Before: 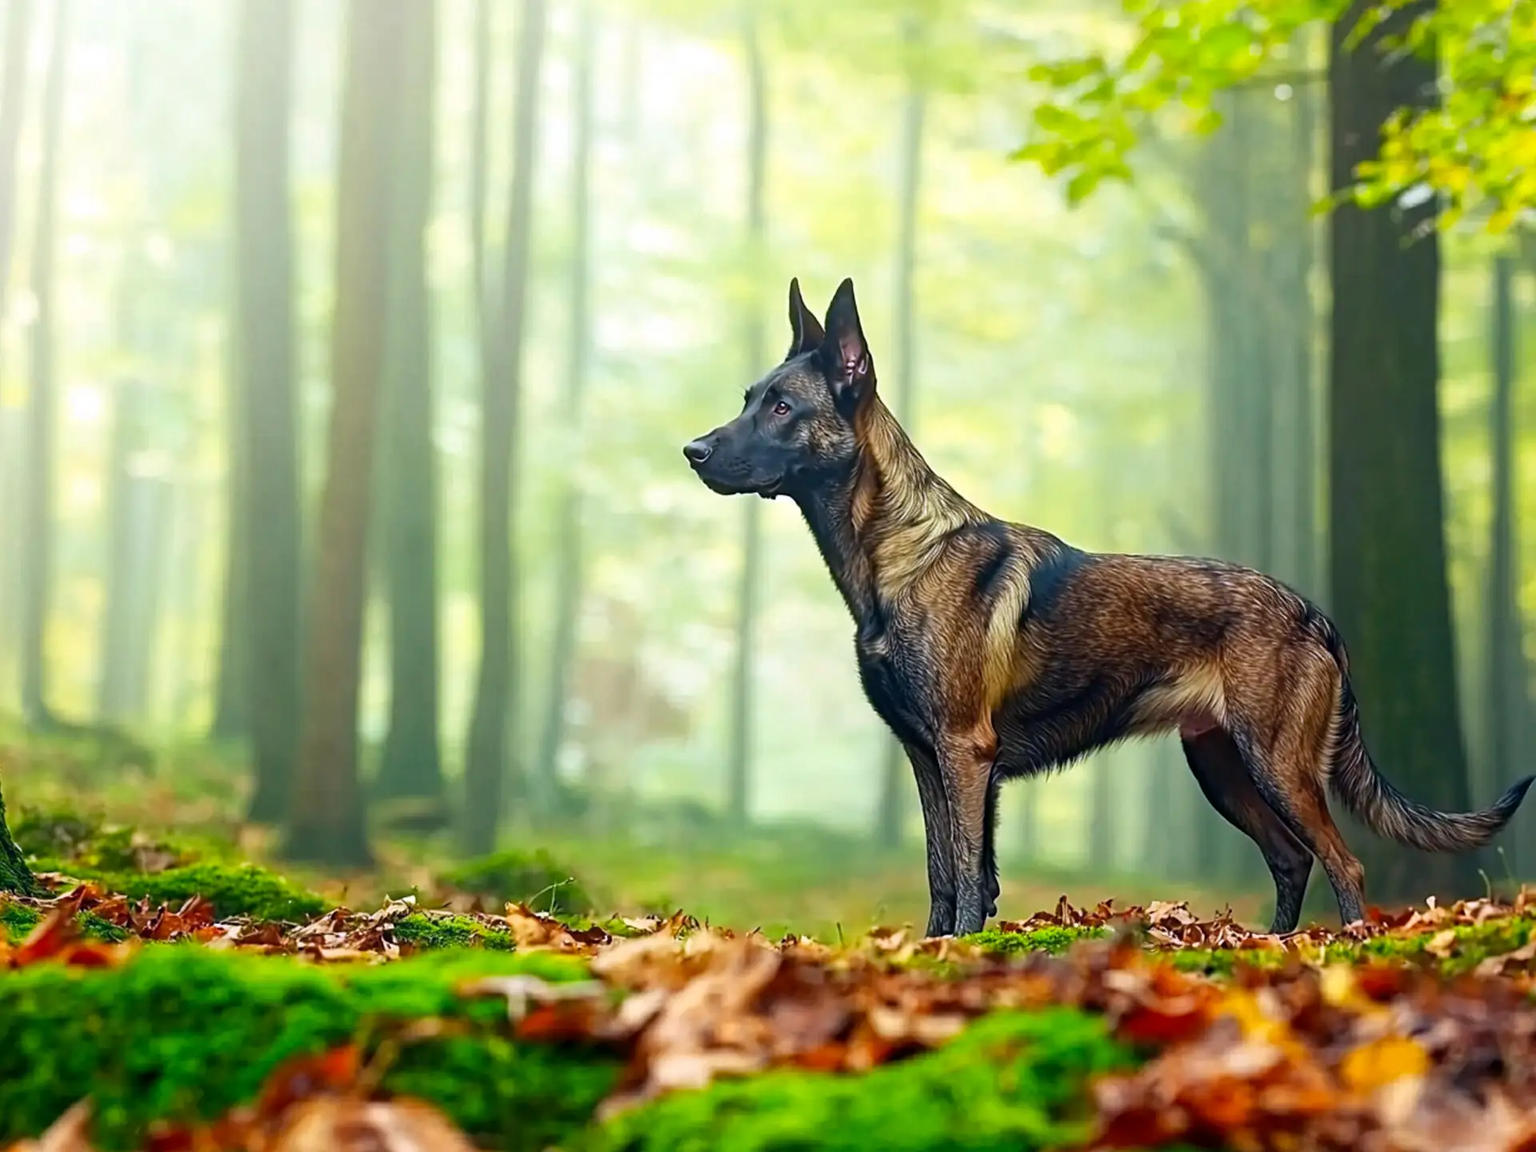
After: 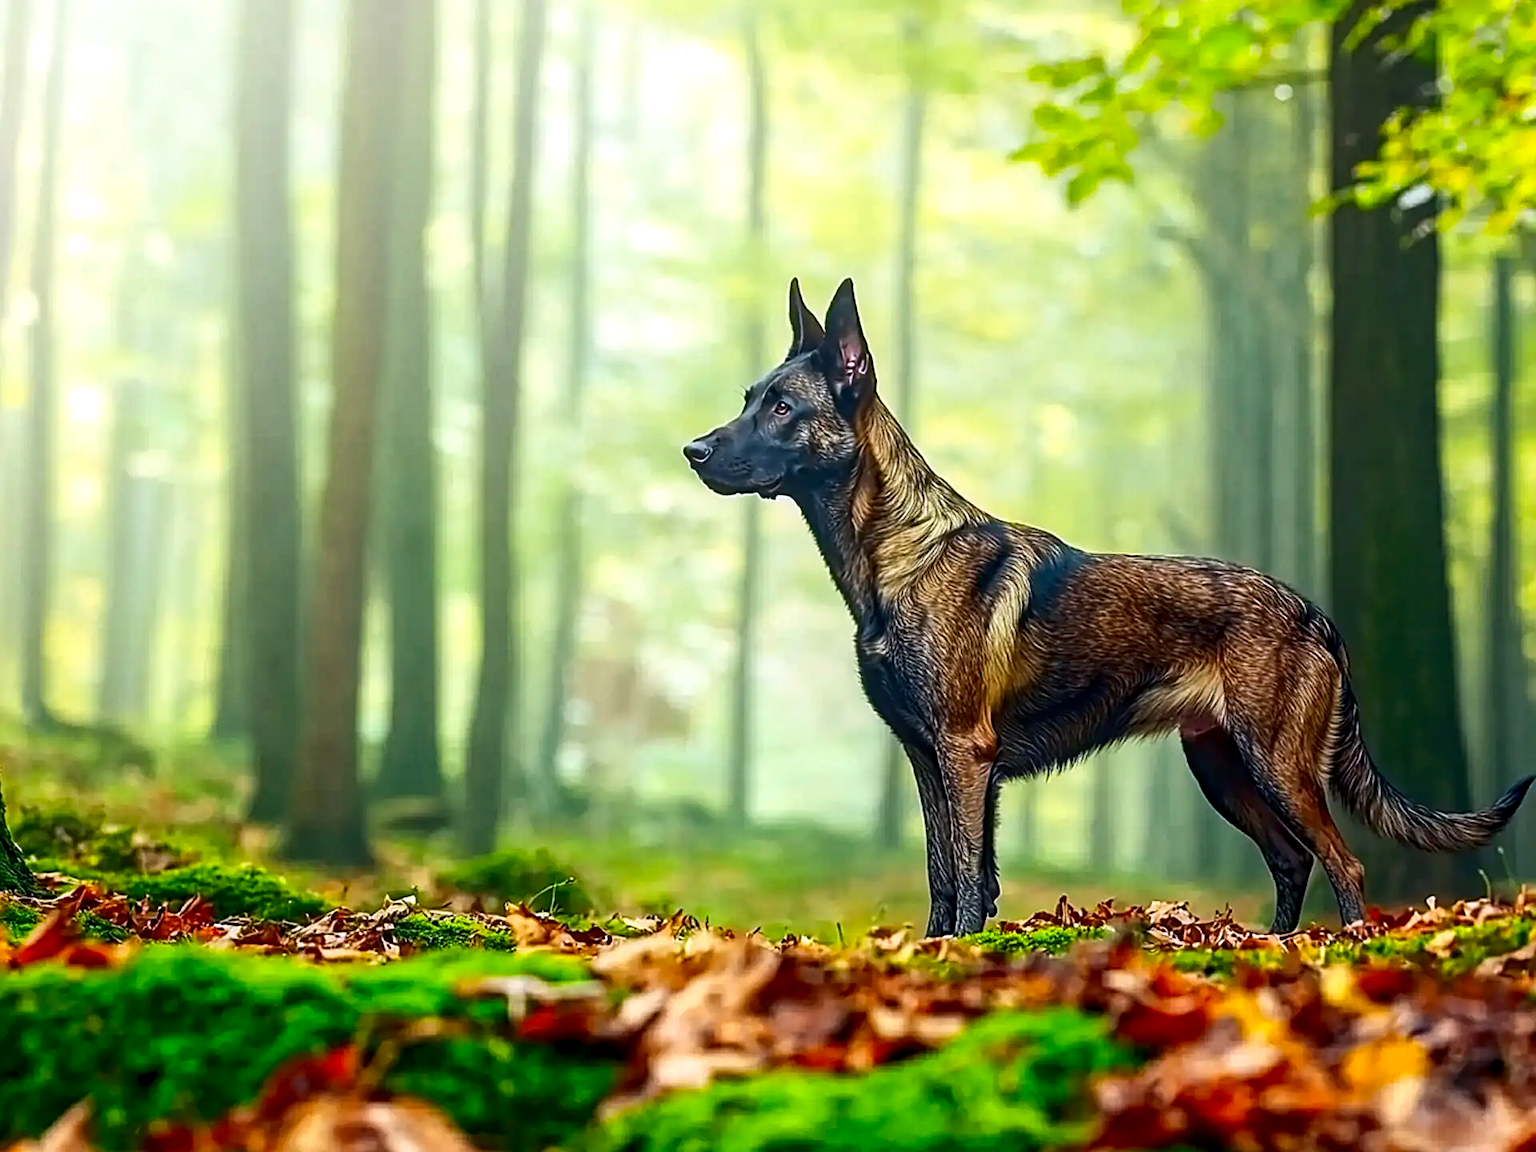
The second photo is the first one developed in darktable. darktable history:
local contrast: detail 130%
sharpen: on, module defaults
contrast brightness saturation: contrast 0.129, brightness -0.054, saturation 0.164
exposure: exposure 0 EV, compensate highlight preservation false
